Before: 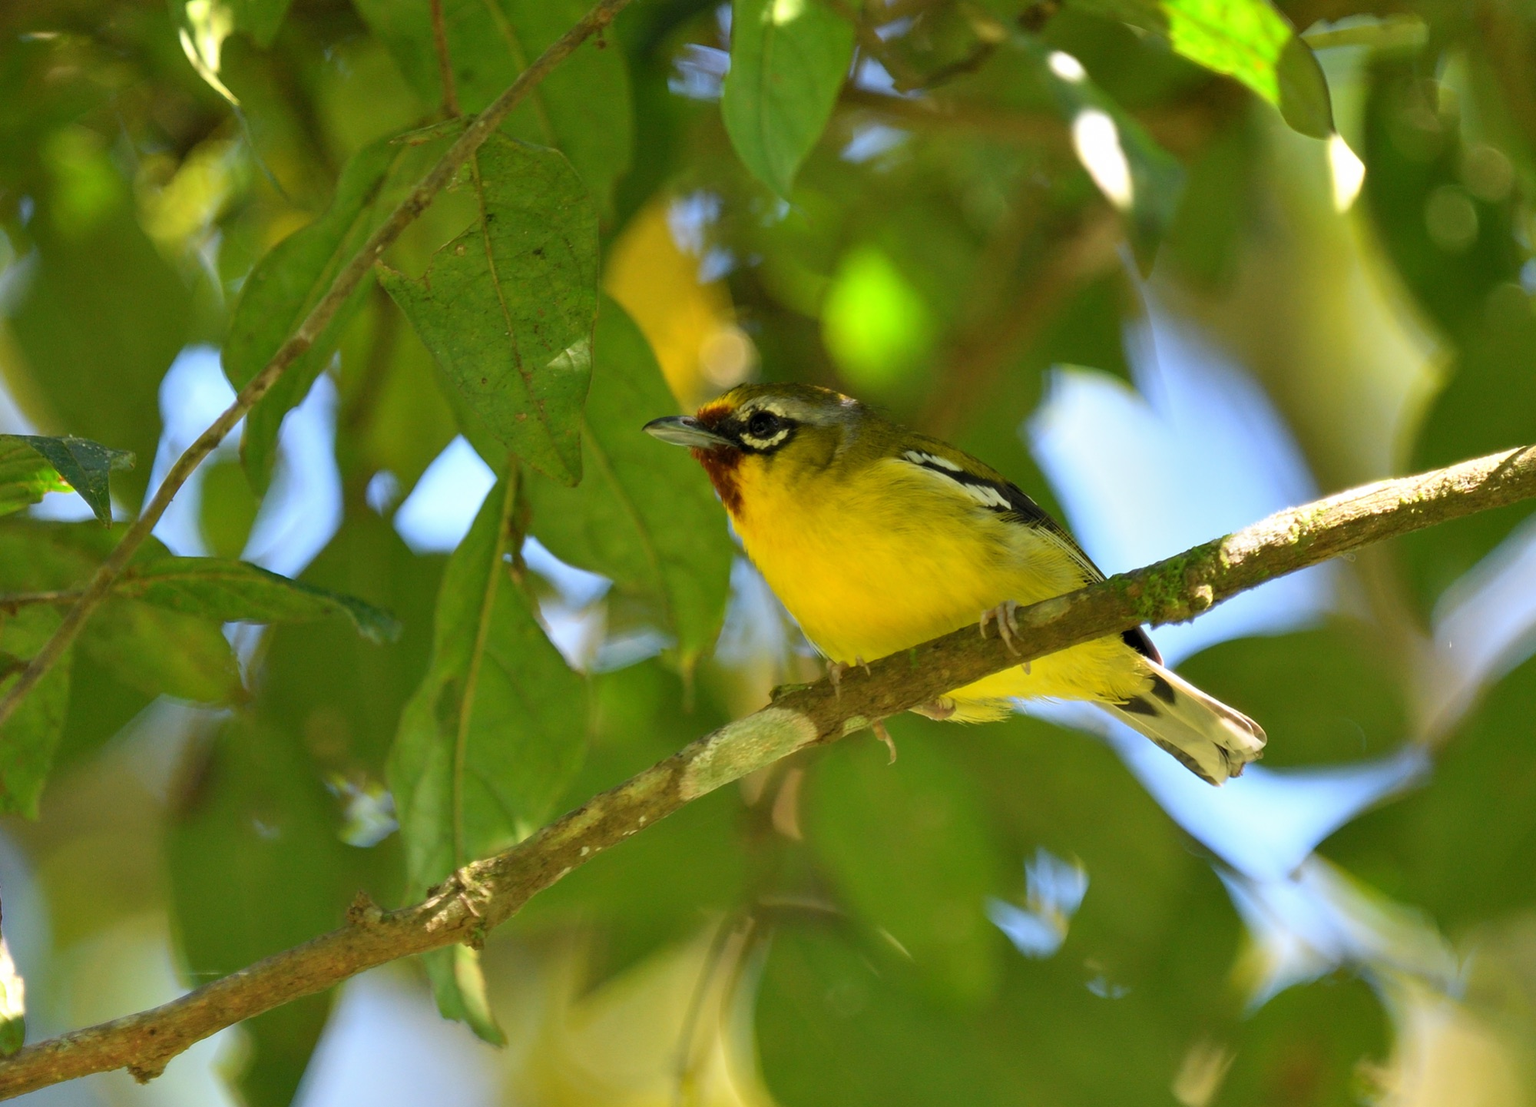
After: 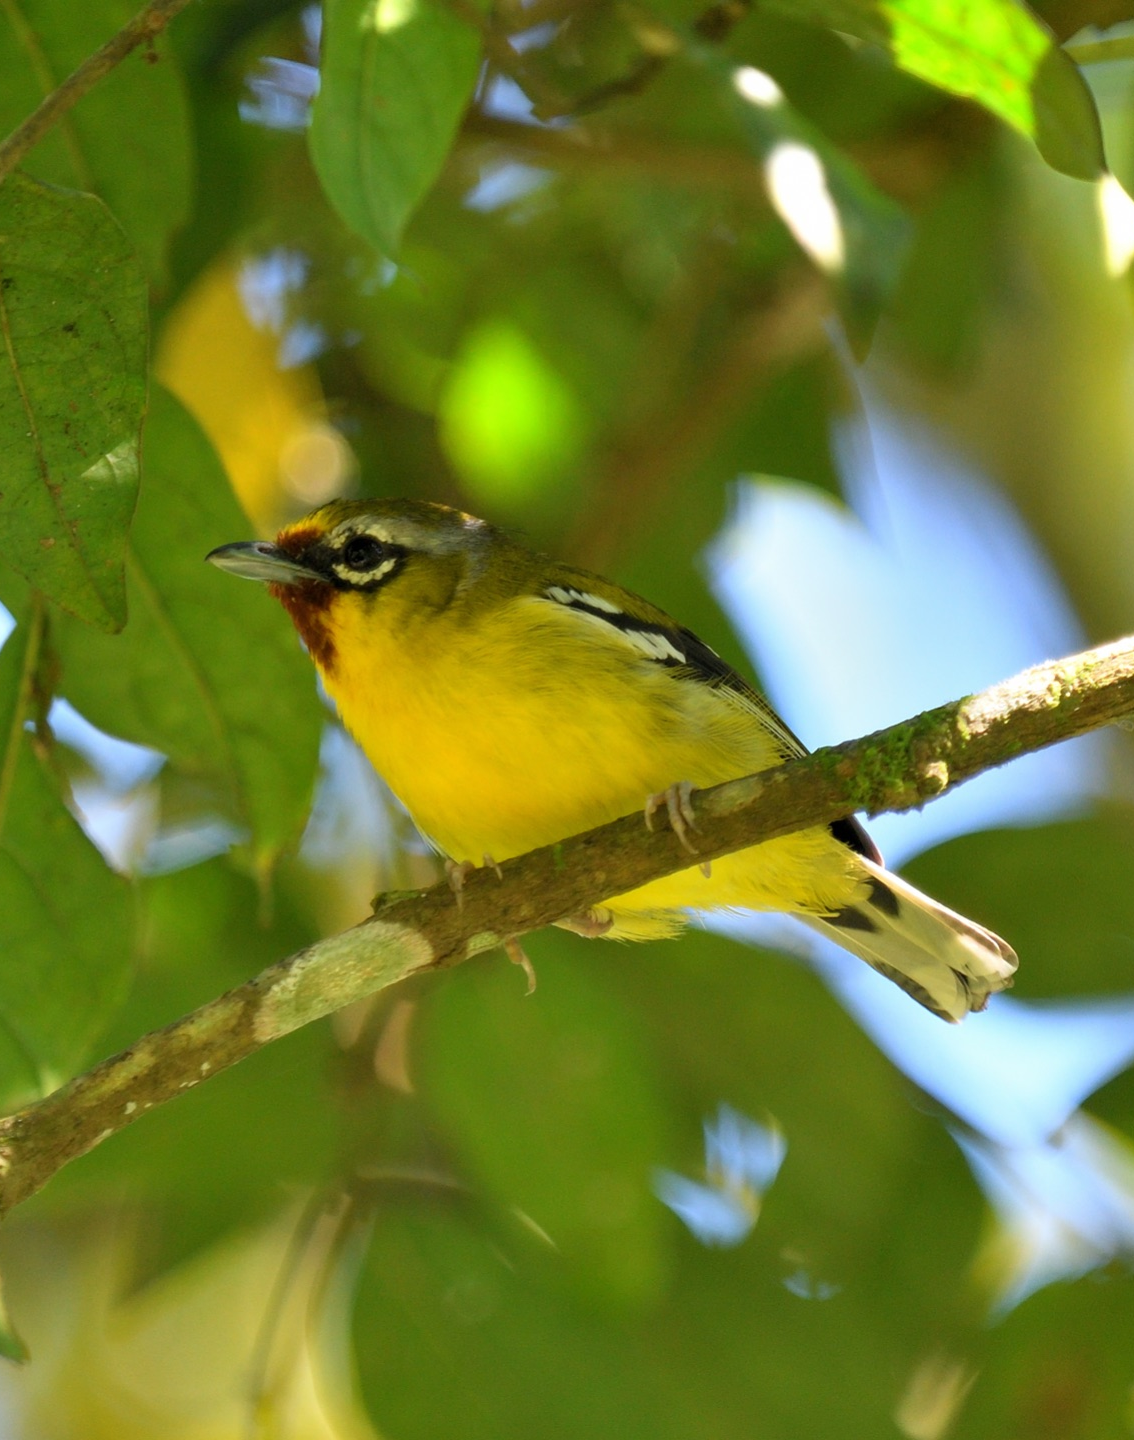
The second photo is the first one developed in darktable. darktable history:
crop: left 31.583%, top 0.004%, right 11.671%
